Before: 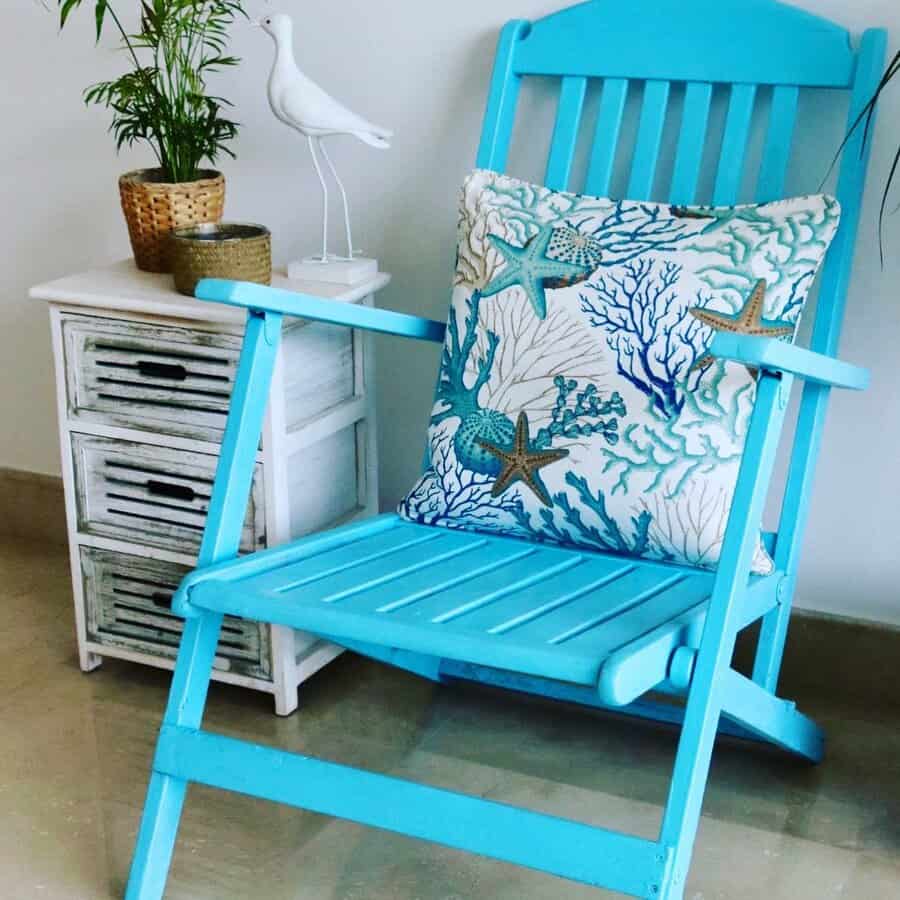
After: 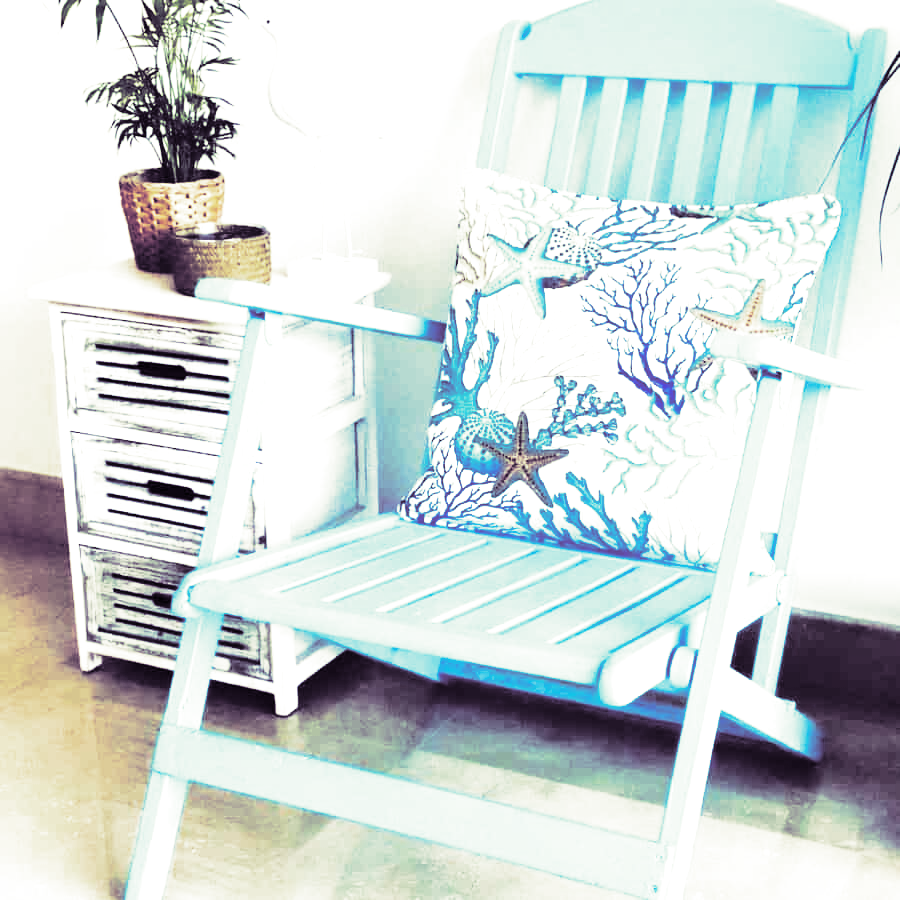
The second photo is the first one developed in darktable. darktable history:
color zones: curves: ch0 [(0, 0.444) (0.143, 0.442) (0.286, 0.441) (0.429, 0.441) (0.571, 0.441) (0.714, 0.441) (0.857, 0.442) (1, 0.444)]
exposure: black level correction 0, exposure 1.2 EV, compensate highlight preservation false
split-toning: shadows › hue 266.4°, shadows › saturation 0.4, highlights › hue 61.2°, highlights › saturation 0.3, compress 0%
base curve: curves: ch0 [(0, 0) (0.04, 0.03) (0.133, 0.232) (0.448, 0.748) (0.843, 0.968) (1, 1)], preserve colors none
